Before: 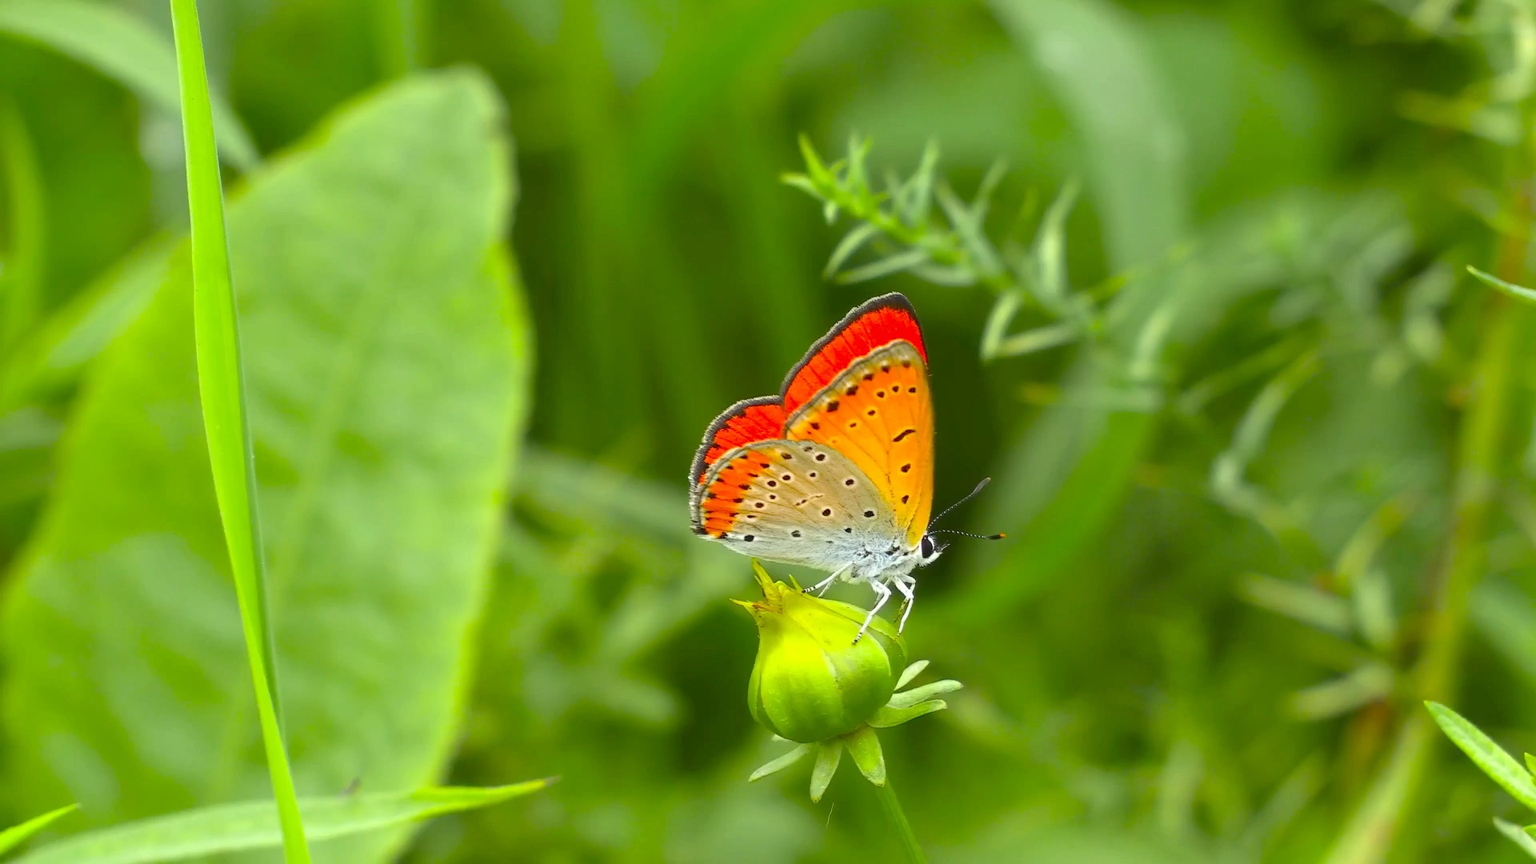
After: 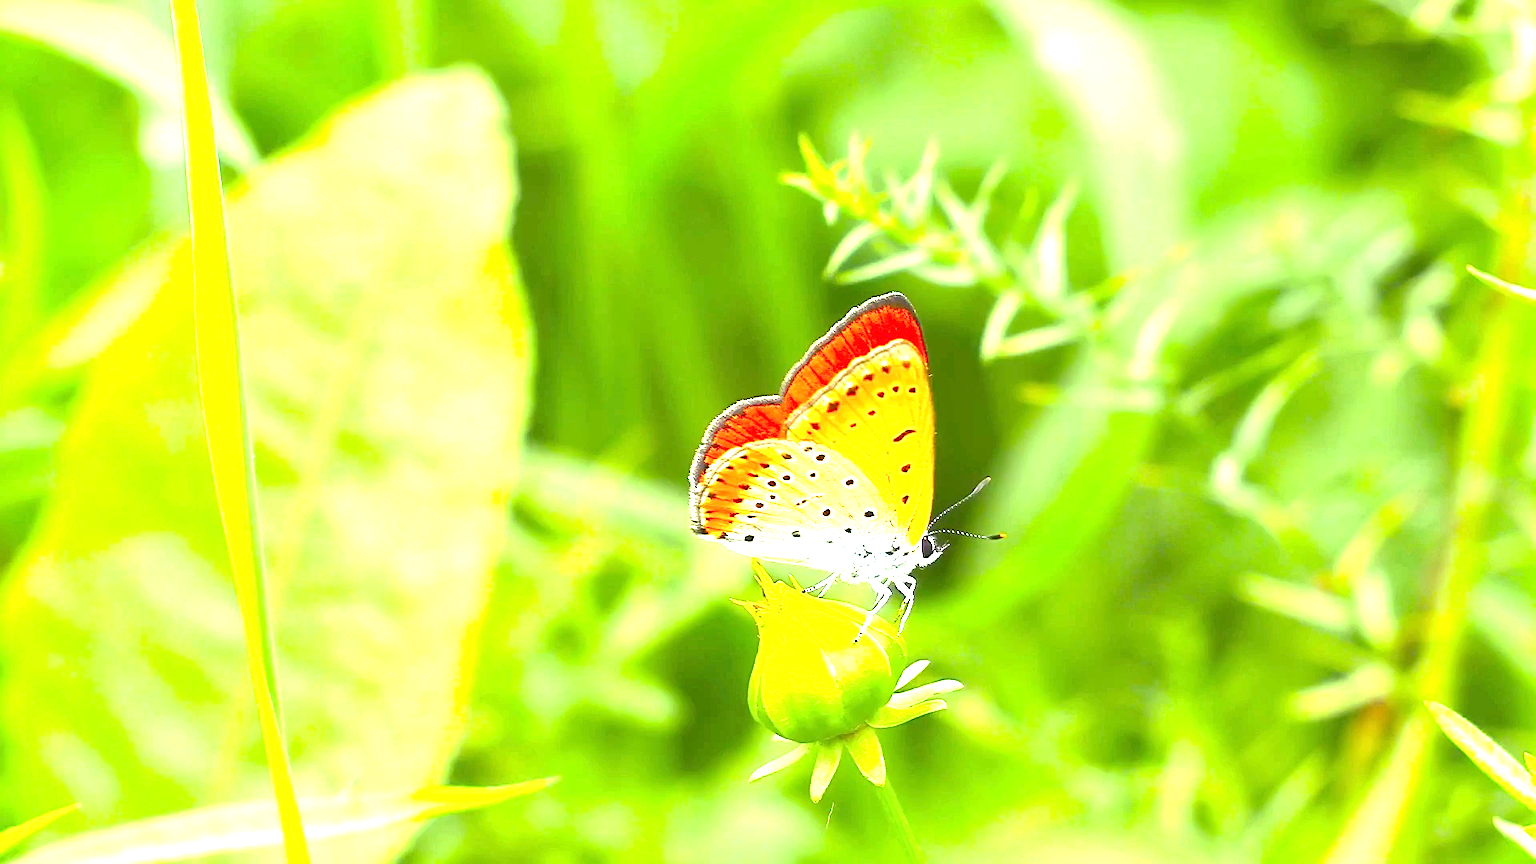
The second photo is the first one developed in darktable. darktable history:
exposure: exposure 2 EV, compensate highlight preservation false
sharpen: amount 0.467
